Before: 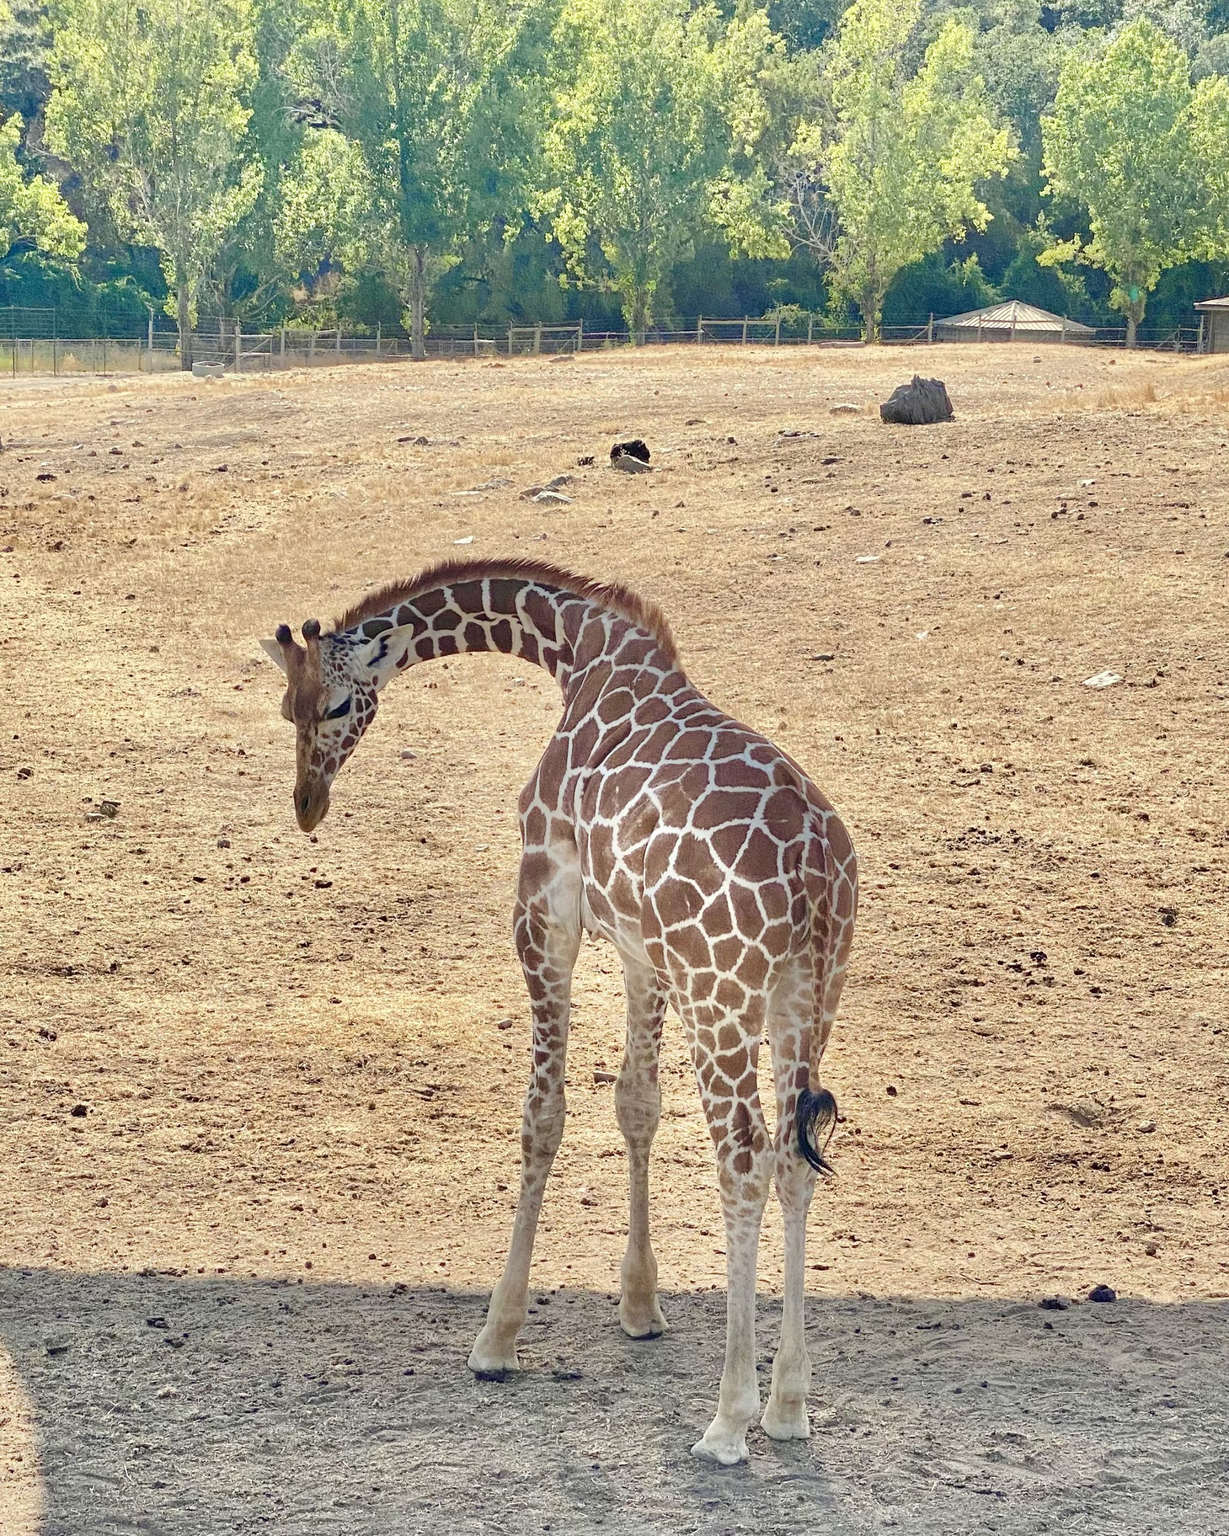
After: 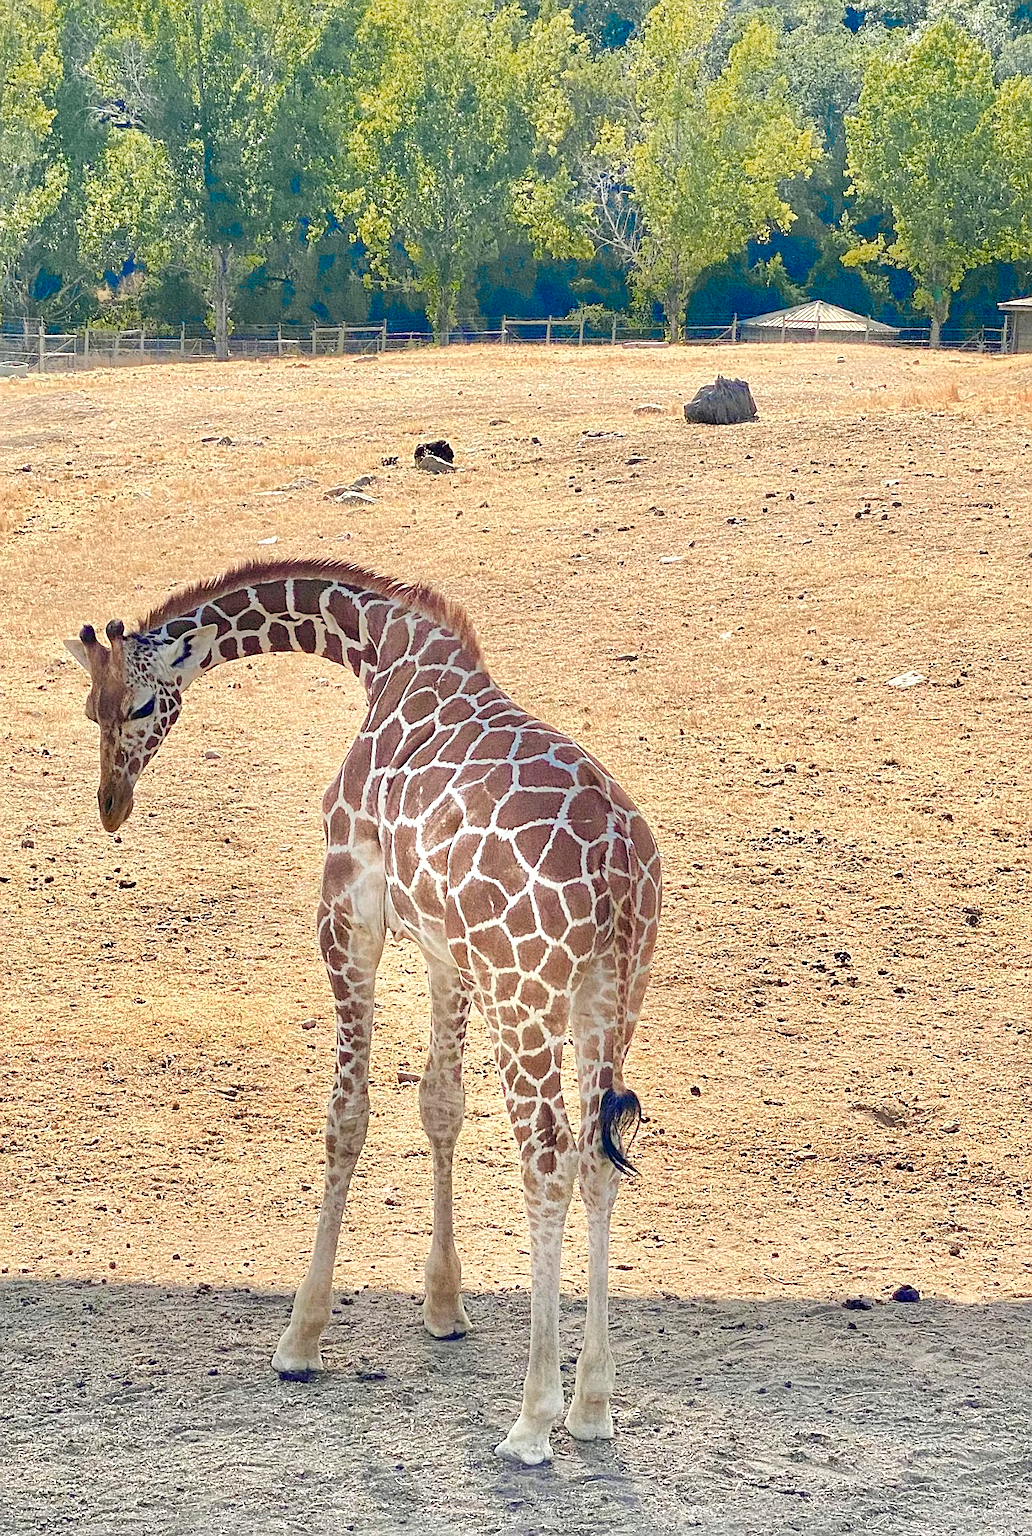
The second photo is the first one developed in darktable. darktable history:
tone equalizer: -8 EV -0.401 EV, -7 EV -0.382 EV, -6 EV -0.345 EV, -5 EV -0.235 EV, -3 EV 0.226 EV, -2 EV 0.329 EV, -1 EV 0.376 EV, +0 EV 0.446 EV
crop: left 15.979%
sharpen: on, module defaults
color zones: curves: ch0 [(0, 0.553) (0.123, 0.58) (0.23, 0.419) (0.468, 0.155) (0.605, 0.132) (0.723, 0.063) (0.833, 0.172) (0.921, 0.468)]; ch1 [(0.025, 0.645) (0.229, 0.584) (0.326, 0.551) (0.537, 0.446) (0.599, 0.911) (0.708, 1) (0.805, 0.944)]; ch2 [(0.086, 0.468) (0.254, 0.464) (0.638, 0.564) (0.702, 0.592) (0.768, 0.564)]
